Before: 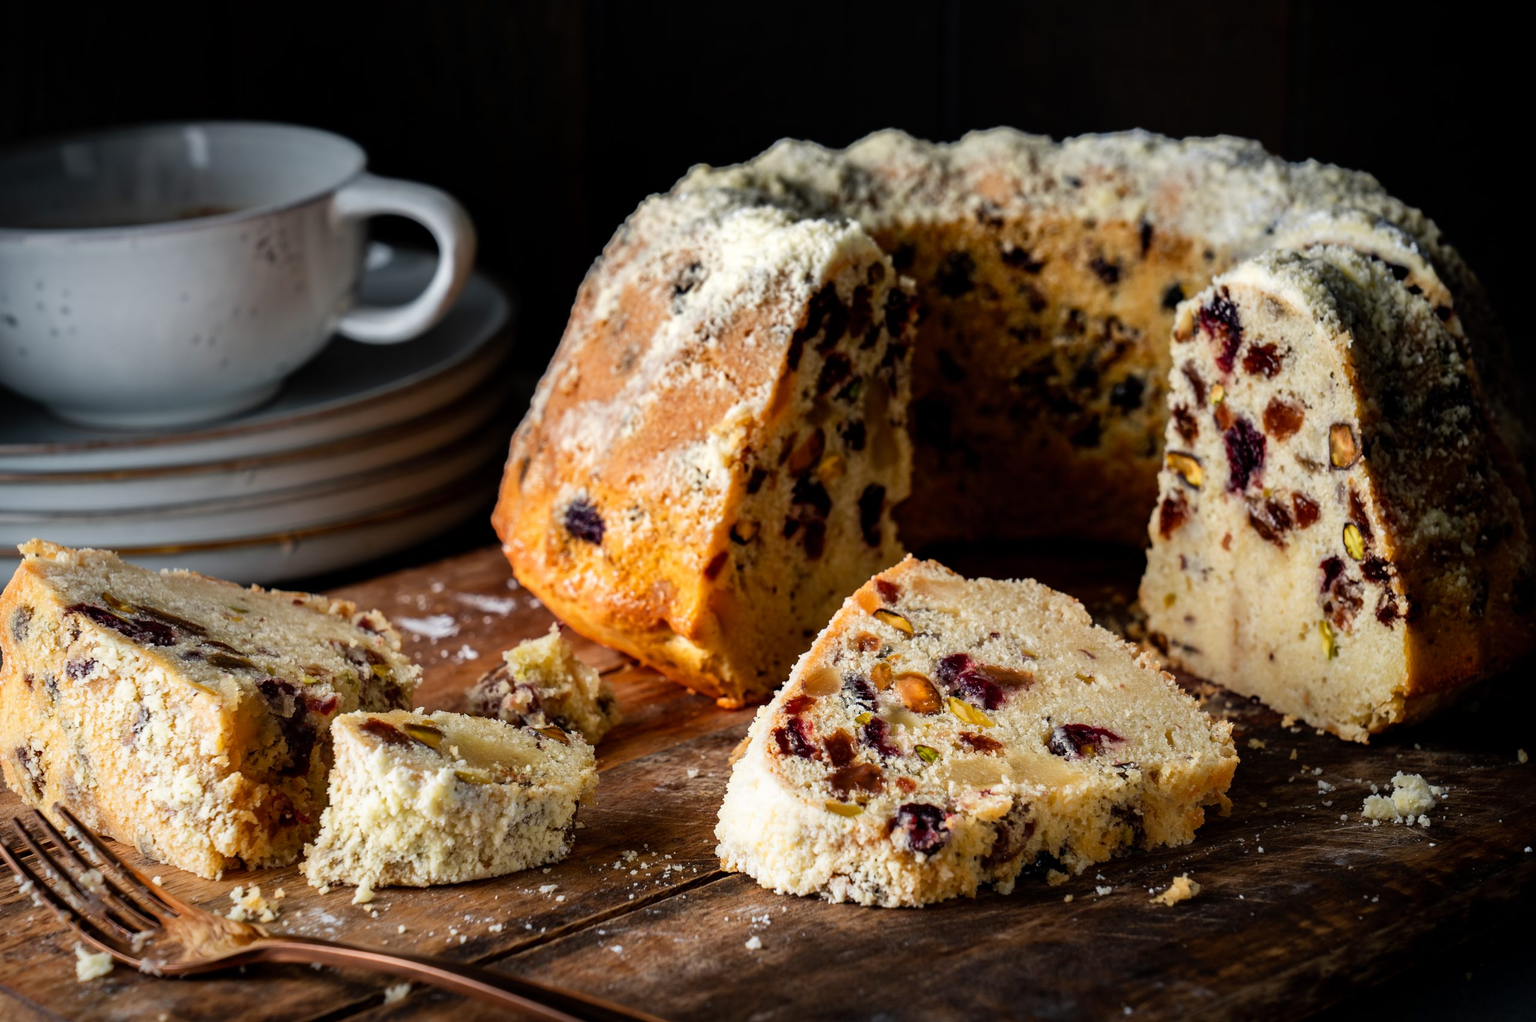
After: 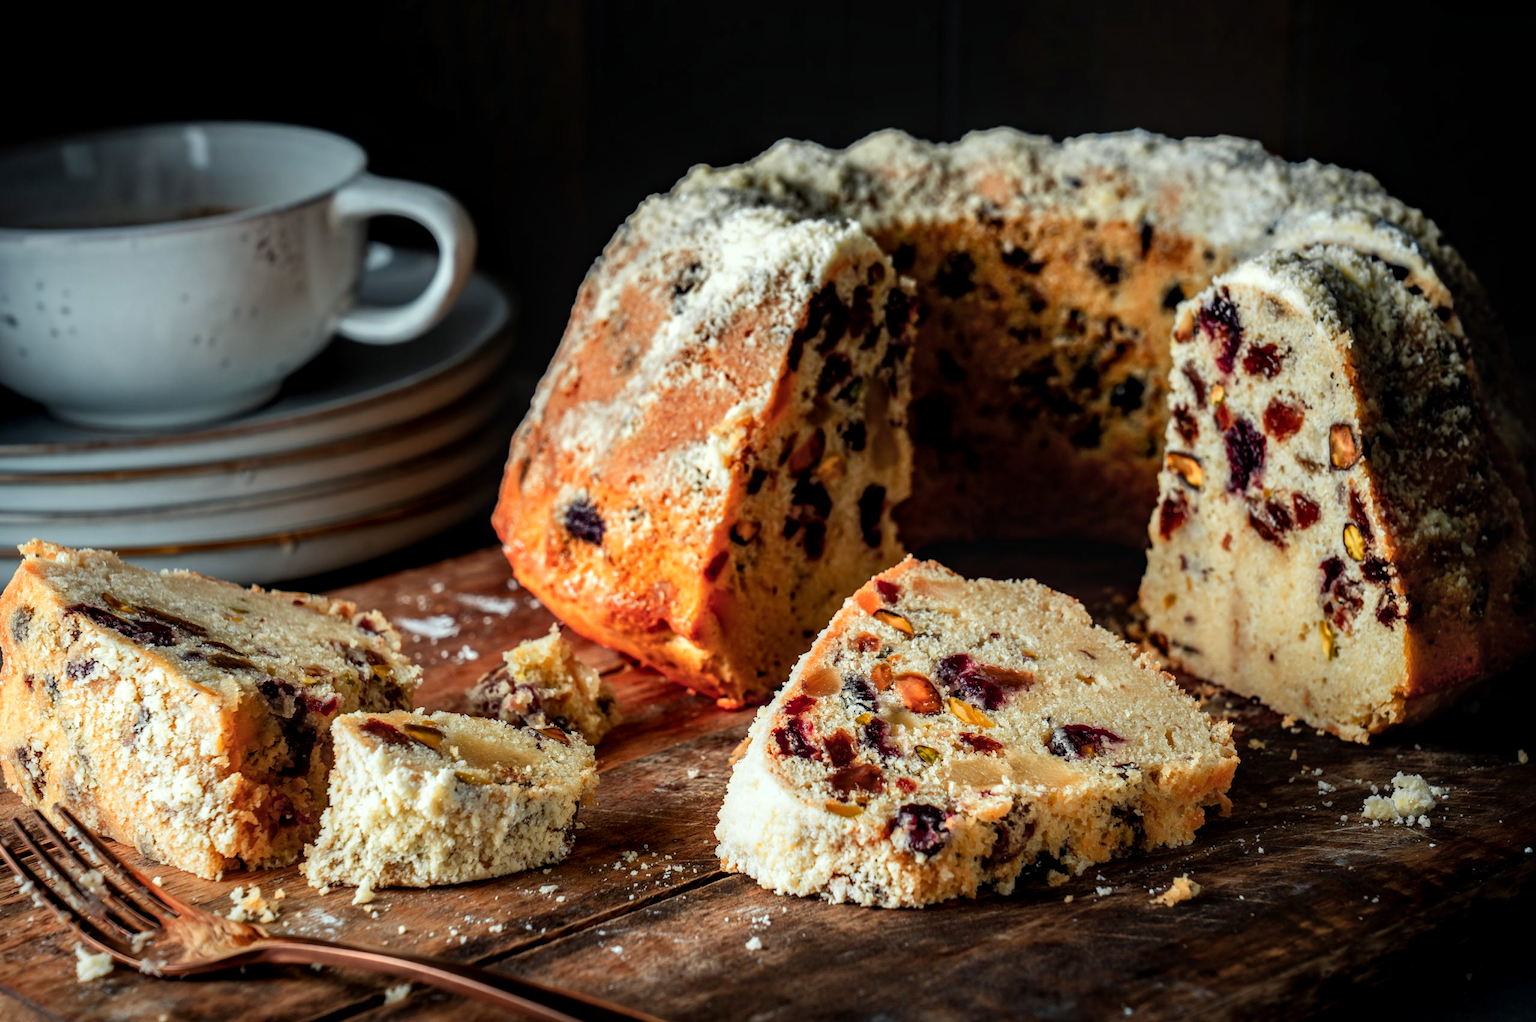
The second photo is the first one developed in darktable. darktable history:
color correction: highlights a* -6.54, highlights b* 0.512
color zones: curves: ch1 [(0.263, 0.53) (0.376, 0.287) (0.487, 0.512) (0.748, 0.547) (1, 0.513)]; ch2 [(0.262, 0.45) (0.751, 0.477)]
local contrast: detail 130%
